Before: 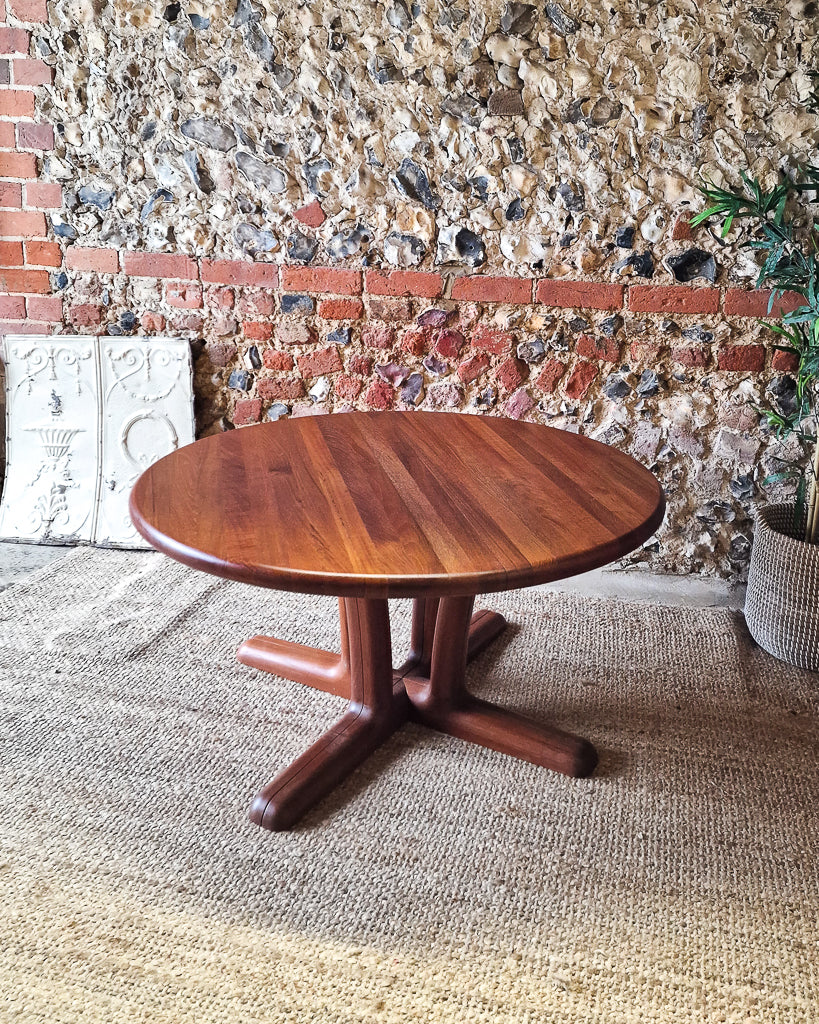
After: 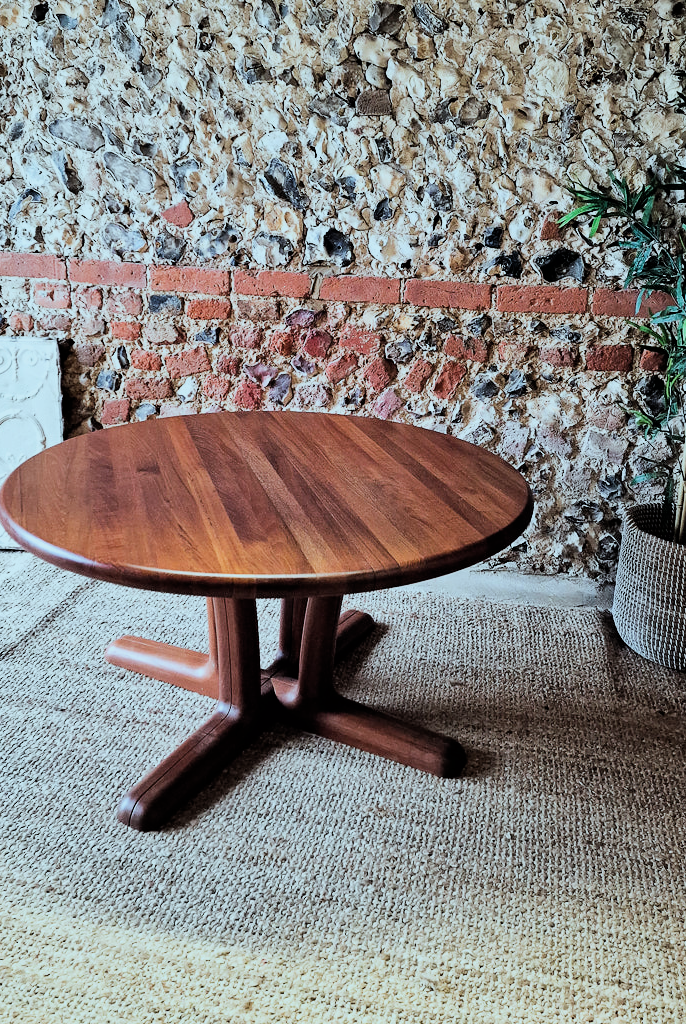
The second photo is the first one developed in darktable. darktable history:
crop: left 16.145%
color correction: highlights a* -10.04, highlights b* -10.37
filmic rgb: black relative exposure -5 EV, hardness 2.88, contrast 1.3
